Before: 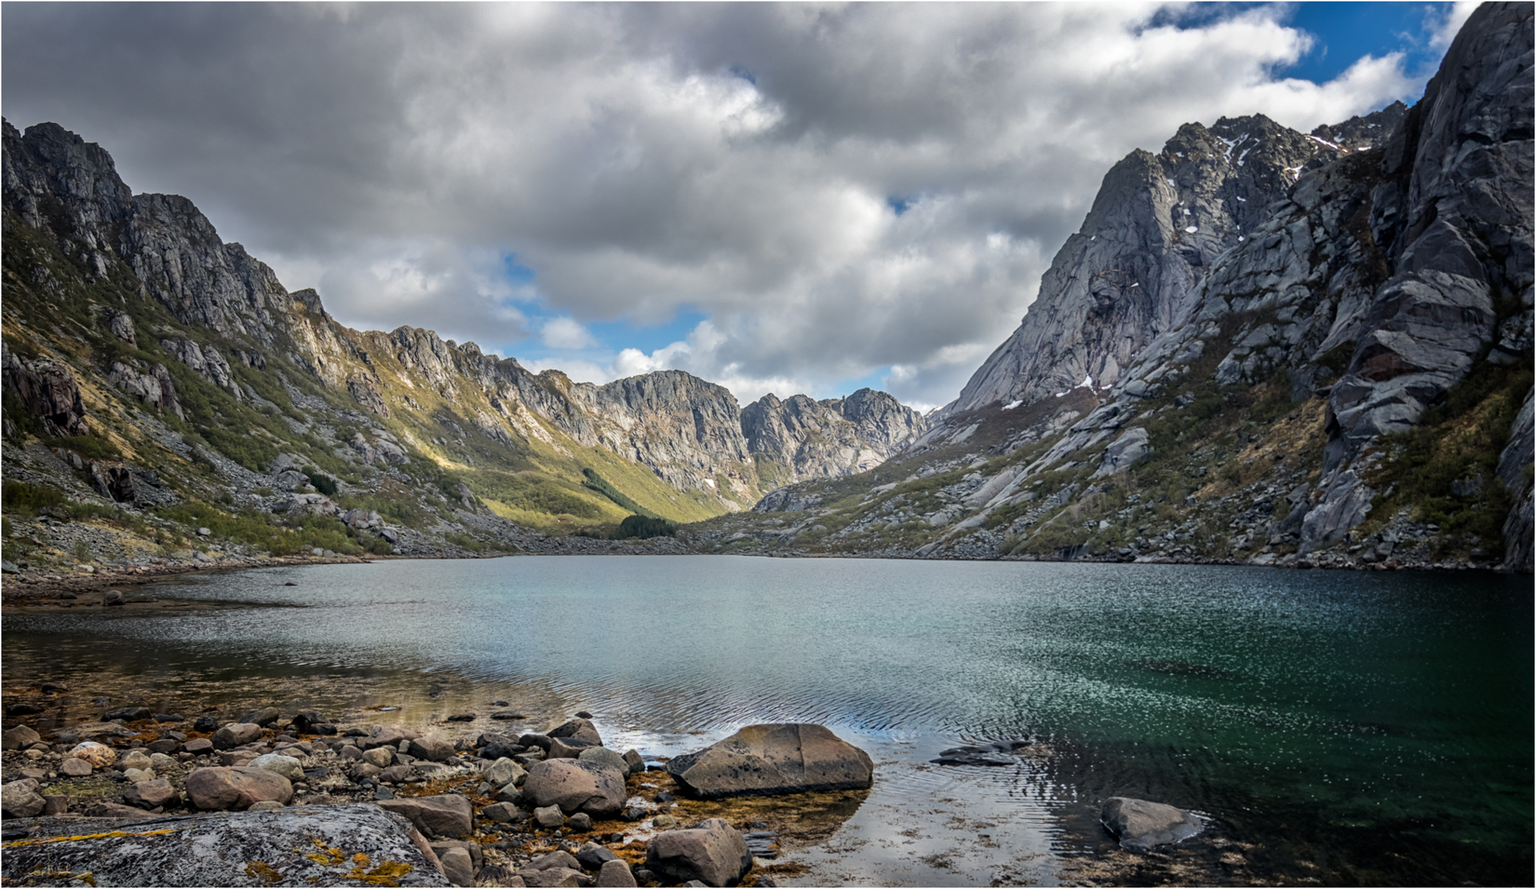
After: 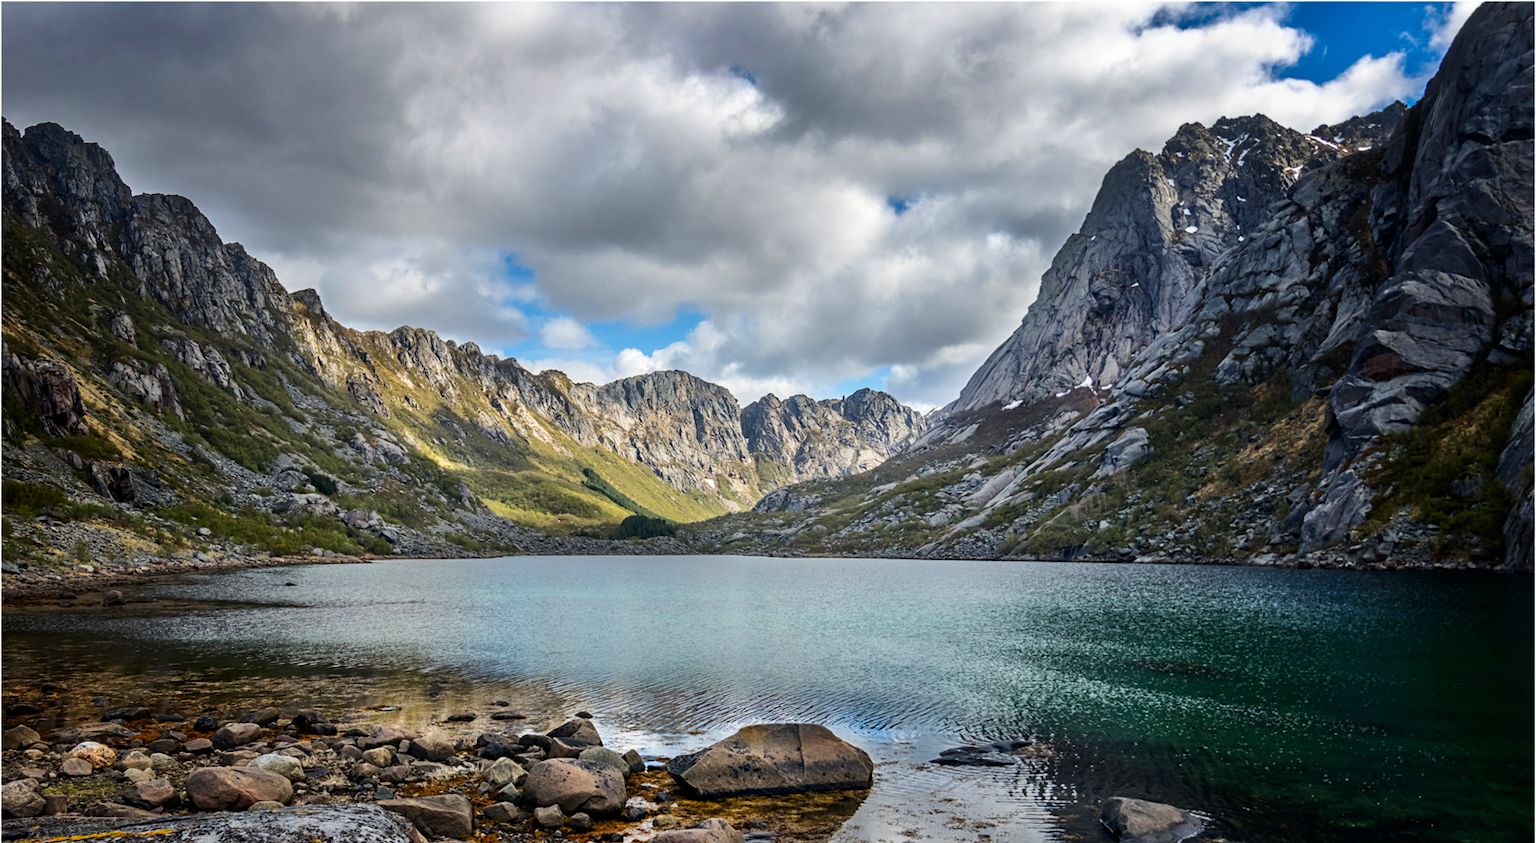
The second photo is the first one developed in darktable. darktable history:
contrast brightness saturation: contrast 0.171, saturation 0.303
crop and rotate: top 0.001%, bottom 5.083%
